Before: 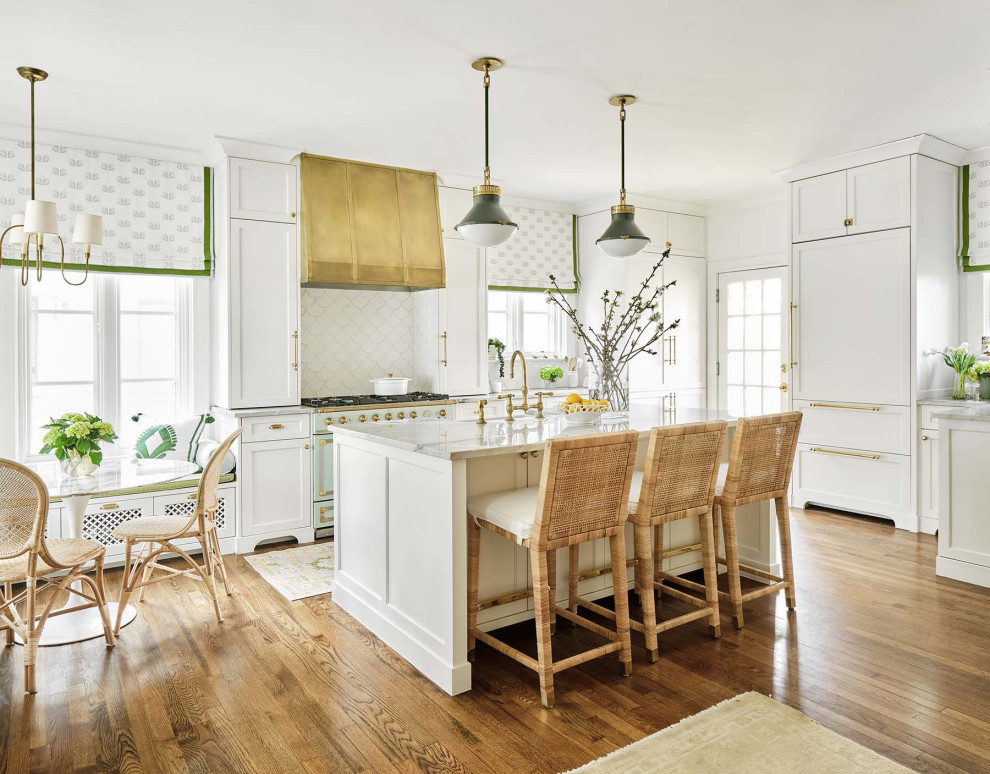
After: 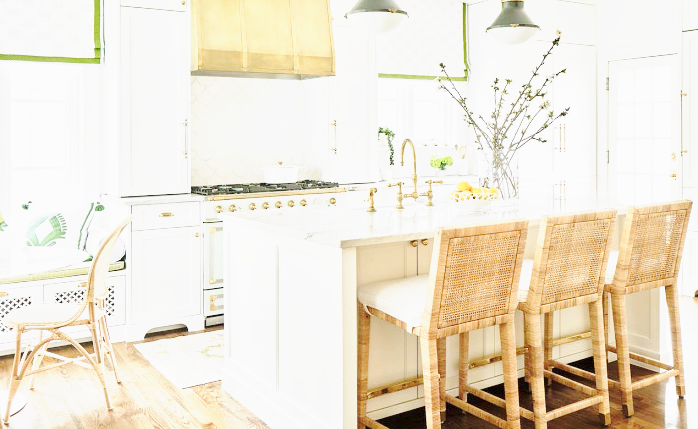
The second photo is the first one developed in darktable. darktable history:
base curve: curves: ch0 [(0, 0) (0.025, 0.046) (0.112, 0.277) (0.467, 0.74) (0.814, 0.929) (1, 0.942)], preserve colors none
crop: left 11.166%, top 27.448%, right 18.251%, bottom 17.005%
exposure: exposure 0.6 EV, compensate highlight preservation false
